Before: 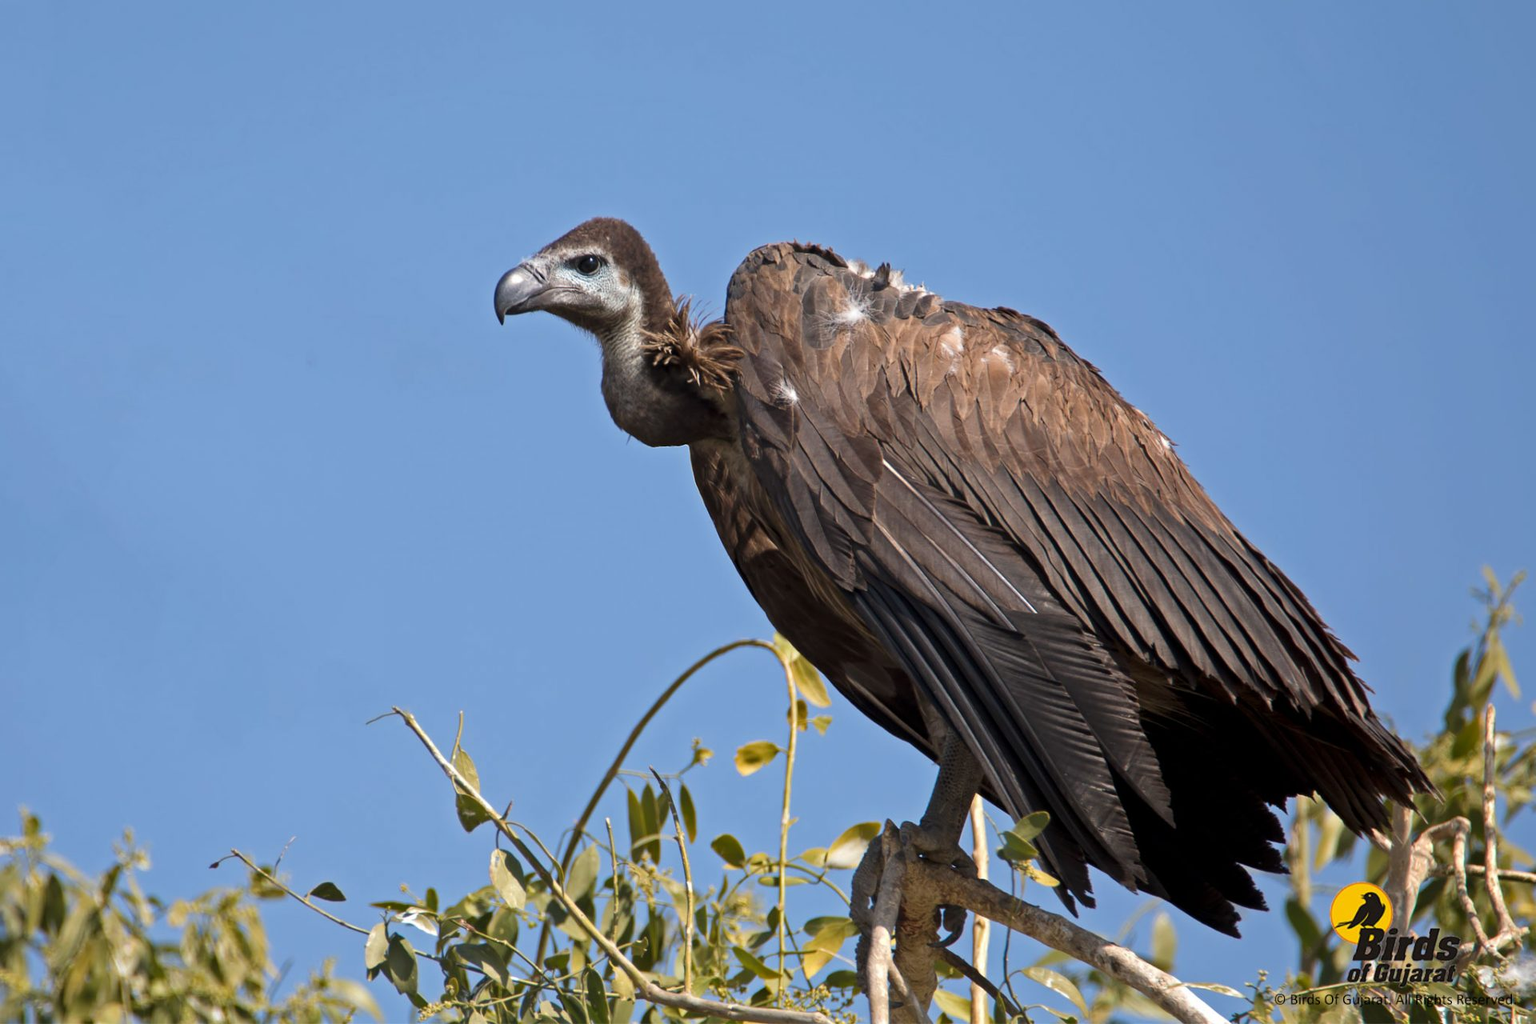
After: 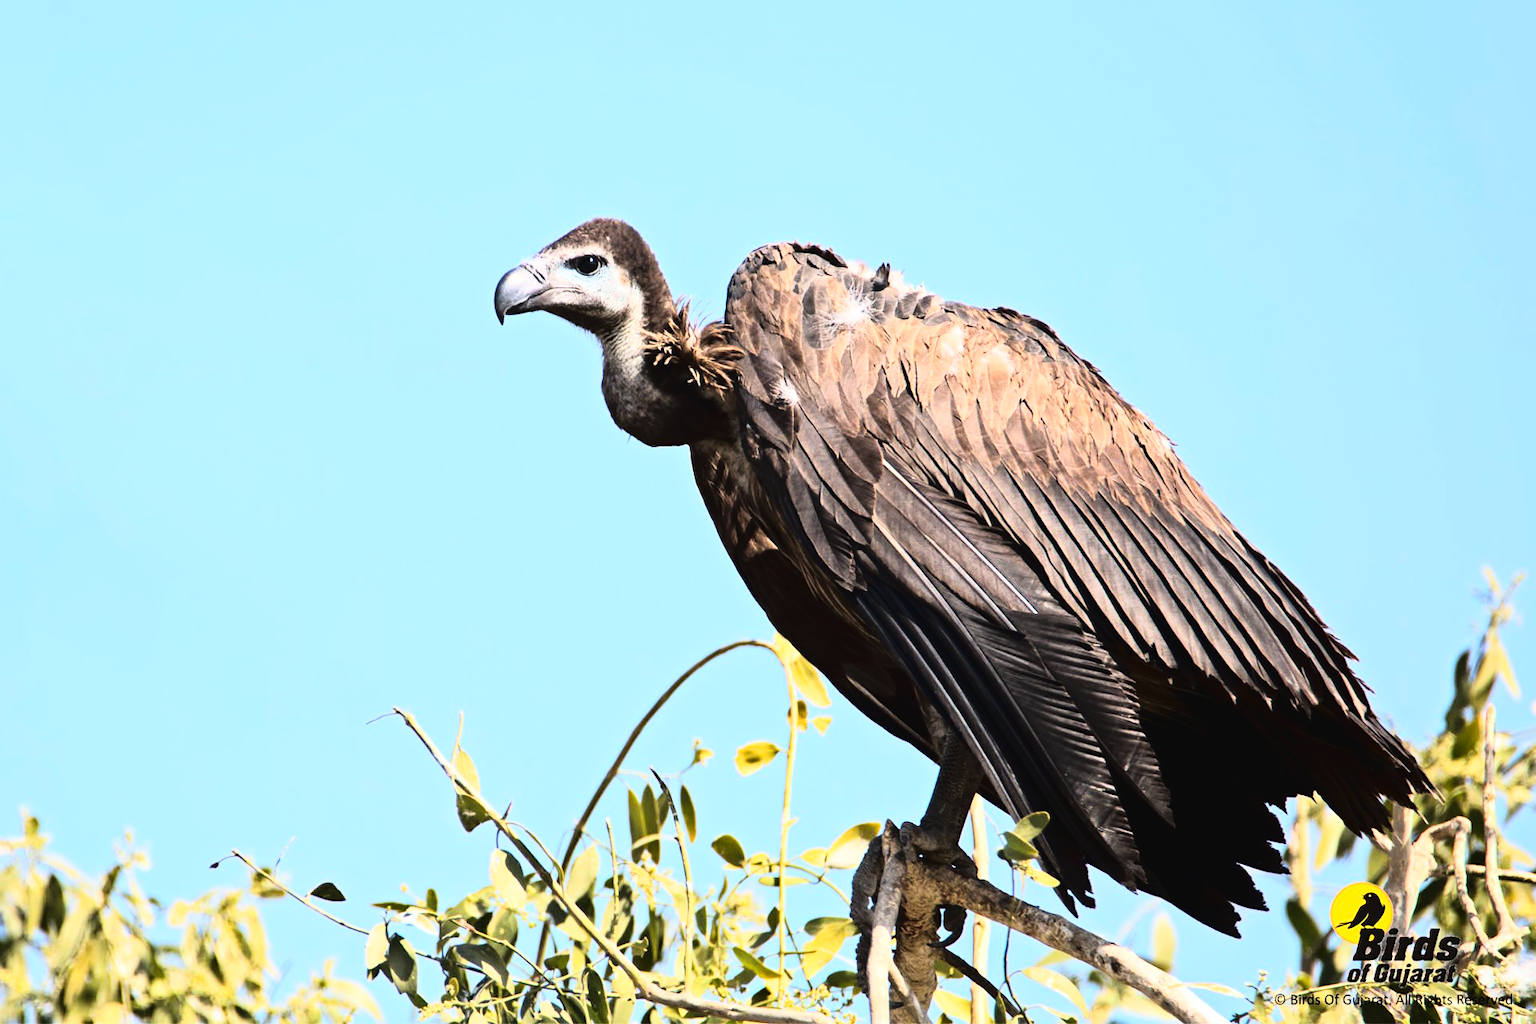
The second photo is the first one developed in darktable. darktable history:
rgb curve: curves: ch0 [(0, 0) (0.21, 0.15) (0.24, 0.21) (0.5, 0.75) (0.75, 0.96) (0.89, 0.99) (1, 1)]; ch1 [(0, 0.02) (0.21, 0.13) (0.25, 0.2) (0.5, 0.67) (0.75, 0.9) (0.89, 0.97) (1, 1)]; ch2 [(0, 0.02) (0.21, 0.13) (0.25, 0.2) (0.5, 0.67) (0.75, 0.9) (0.89, 0.97) (1, 1)], compensate middle gray true
tone curve: curves: ch0 [(0, 0.028) (0.138, 0.156) (0.468, 0.516) (0.754, 0.823) (1, 1)], color space Lab, linked channels, preserve colors none
